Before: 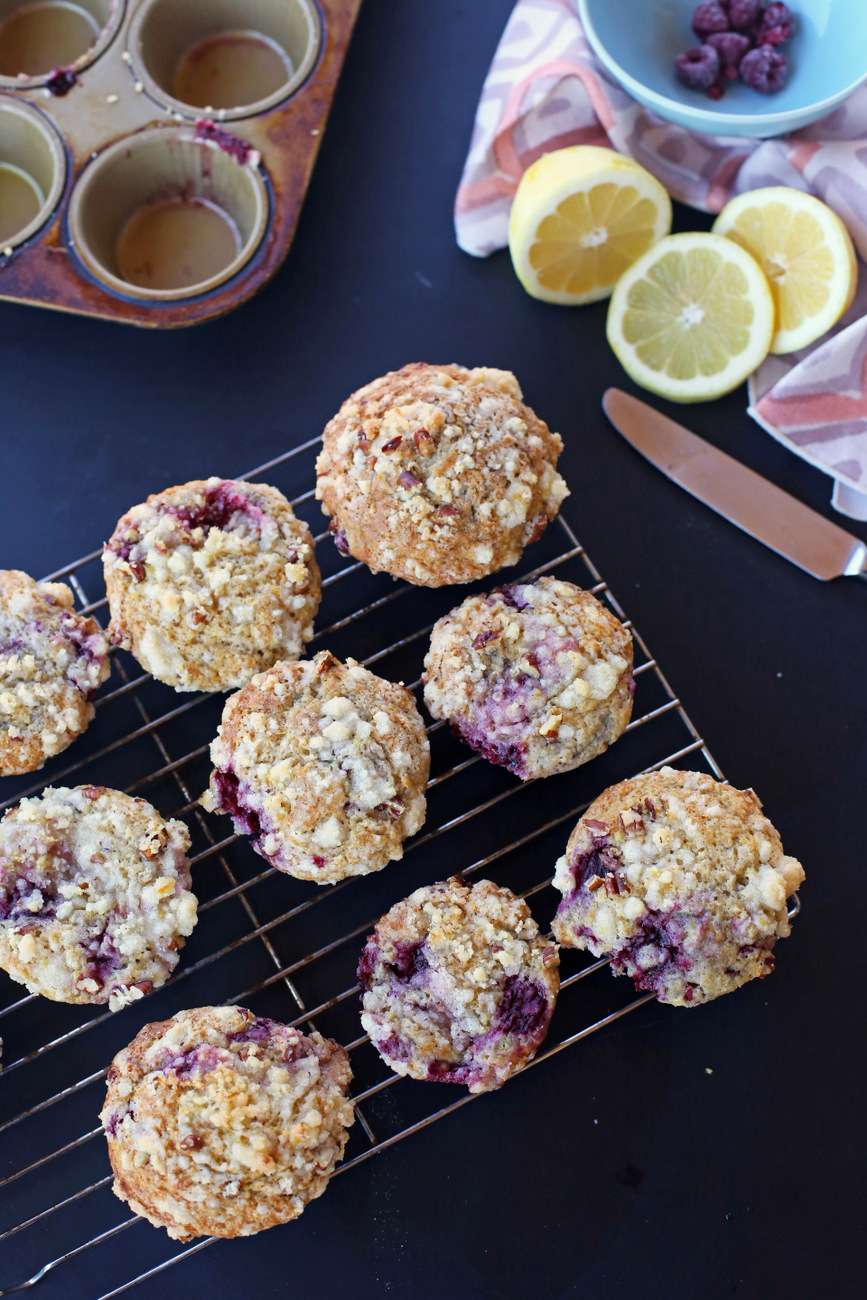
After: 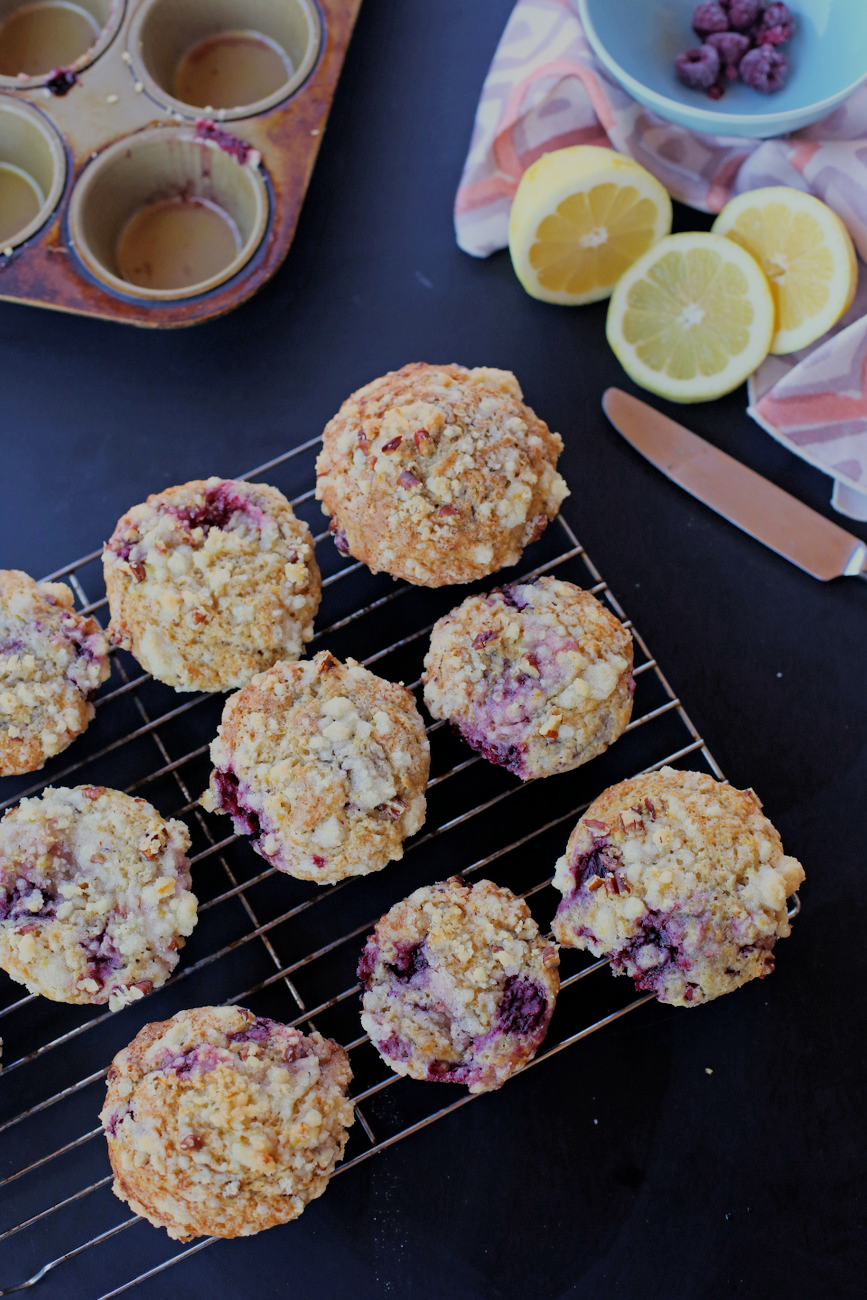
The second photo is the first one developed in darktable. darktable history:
filmic rgb: black relative exposure -6.59 EV, white relative exposure 4.74 EV, hardness 3.1, contrast 0.795, color science v6 (2022)
